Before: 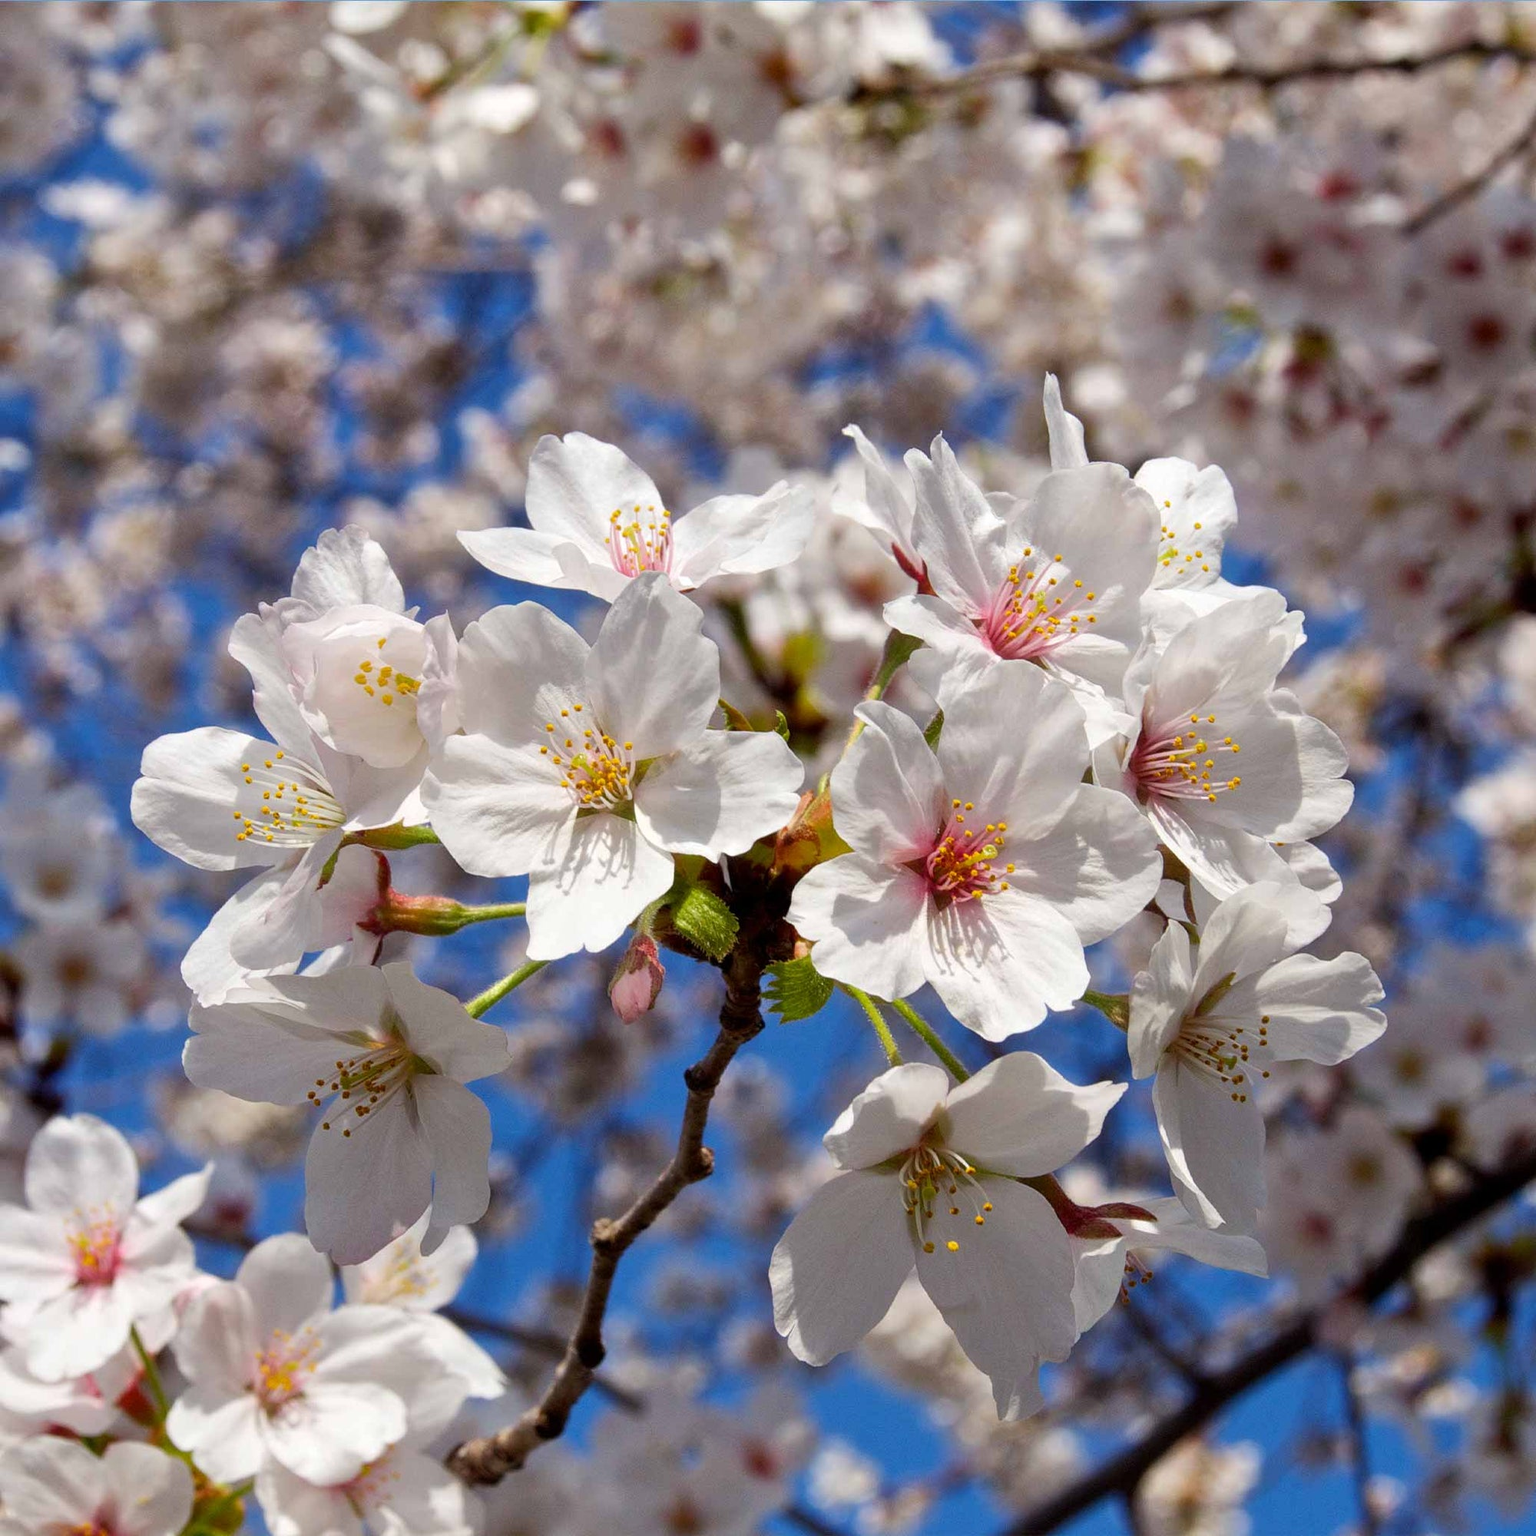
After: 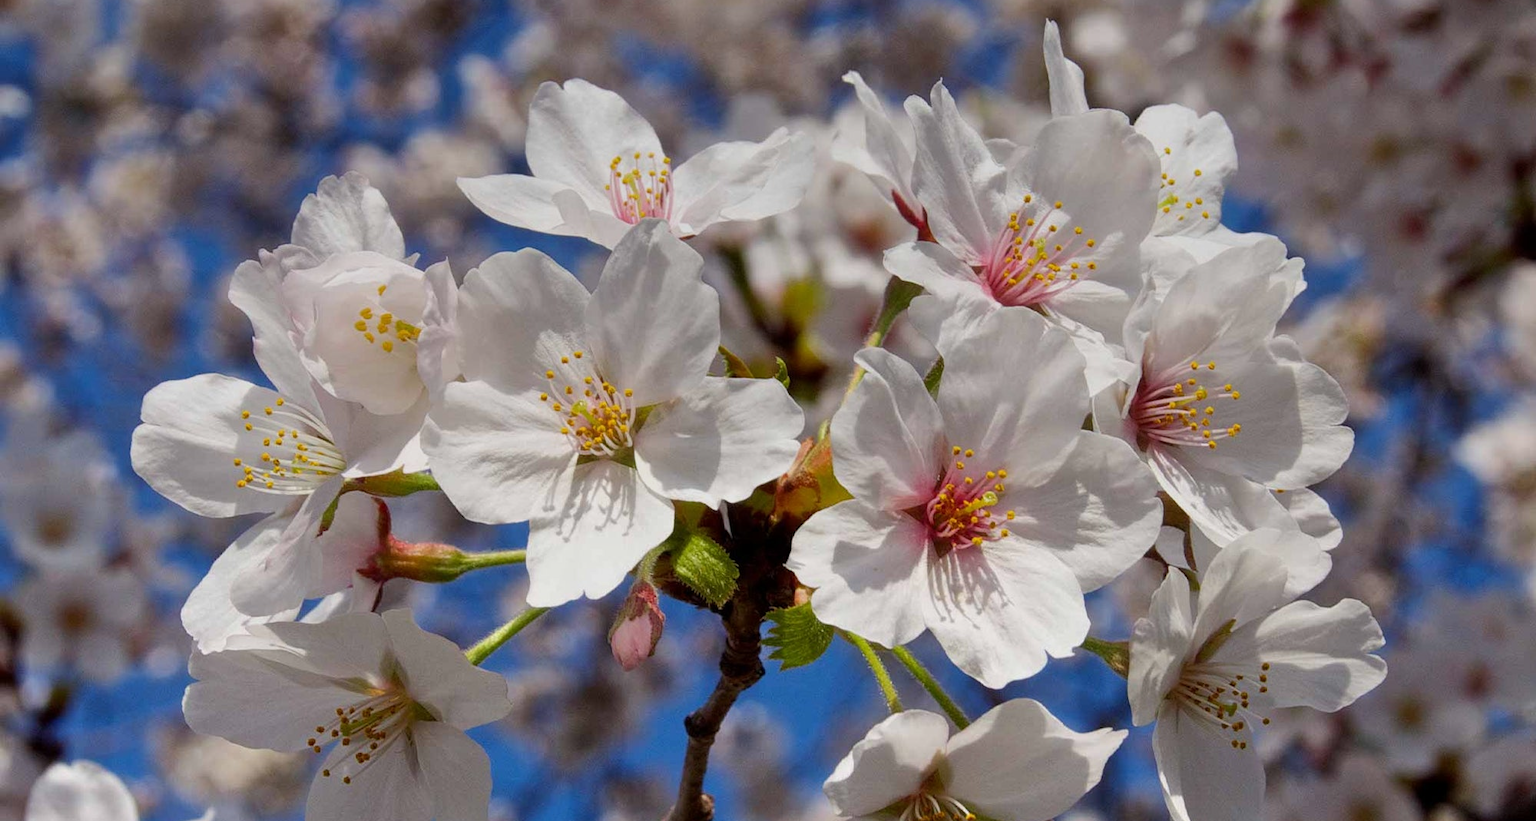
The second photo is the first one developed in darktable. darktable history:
graduated density: rotation 5.63°, offset 76.9
crop and rotate: top 23.043%, bottom 23.437%
